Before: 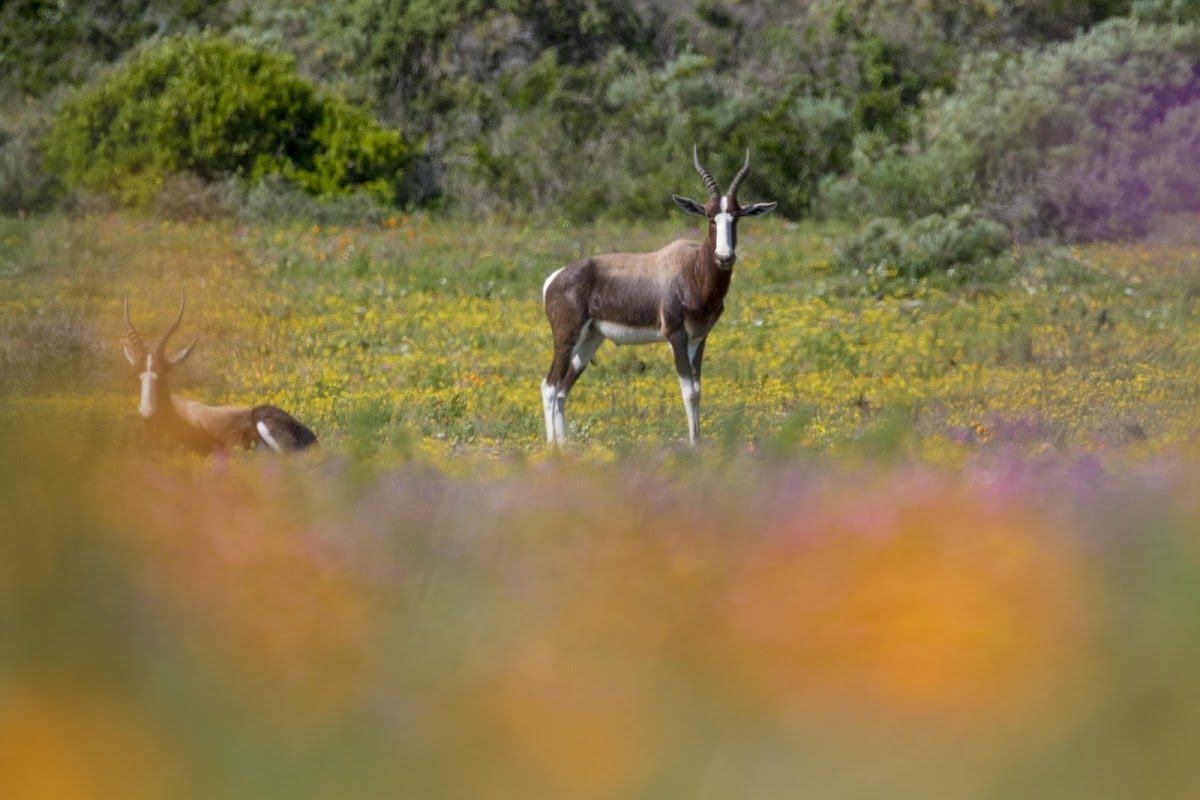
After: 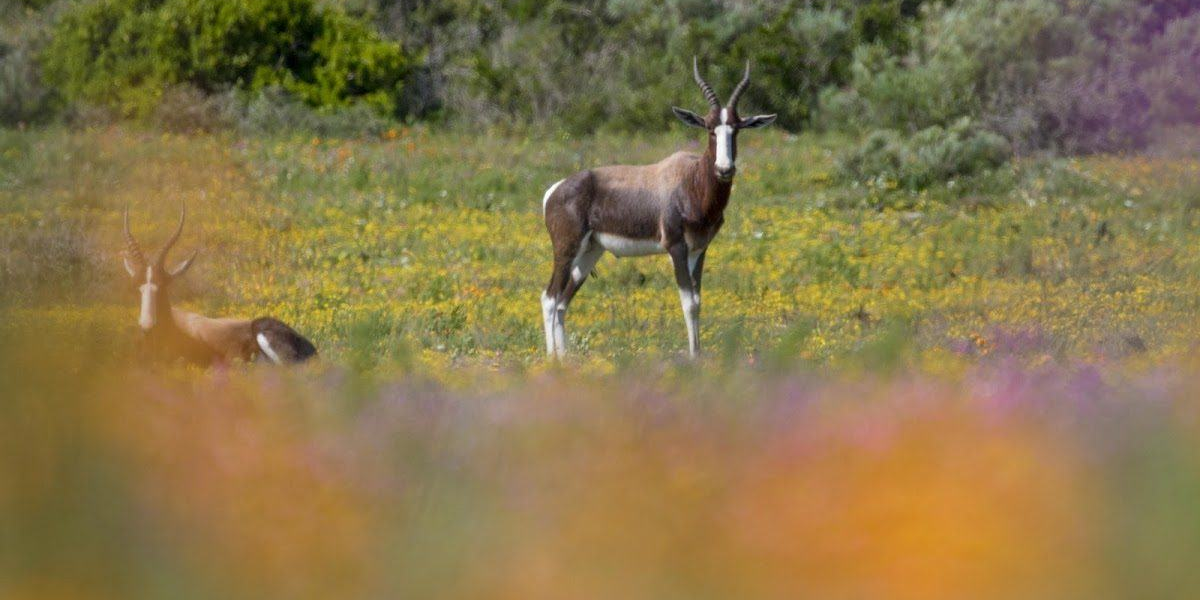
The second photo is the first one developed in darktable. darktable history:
crop: top 11.011%, bottom 13.916%
